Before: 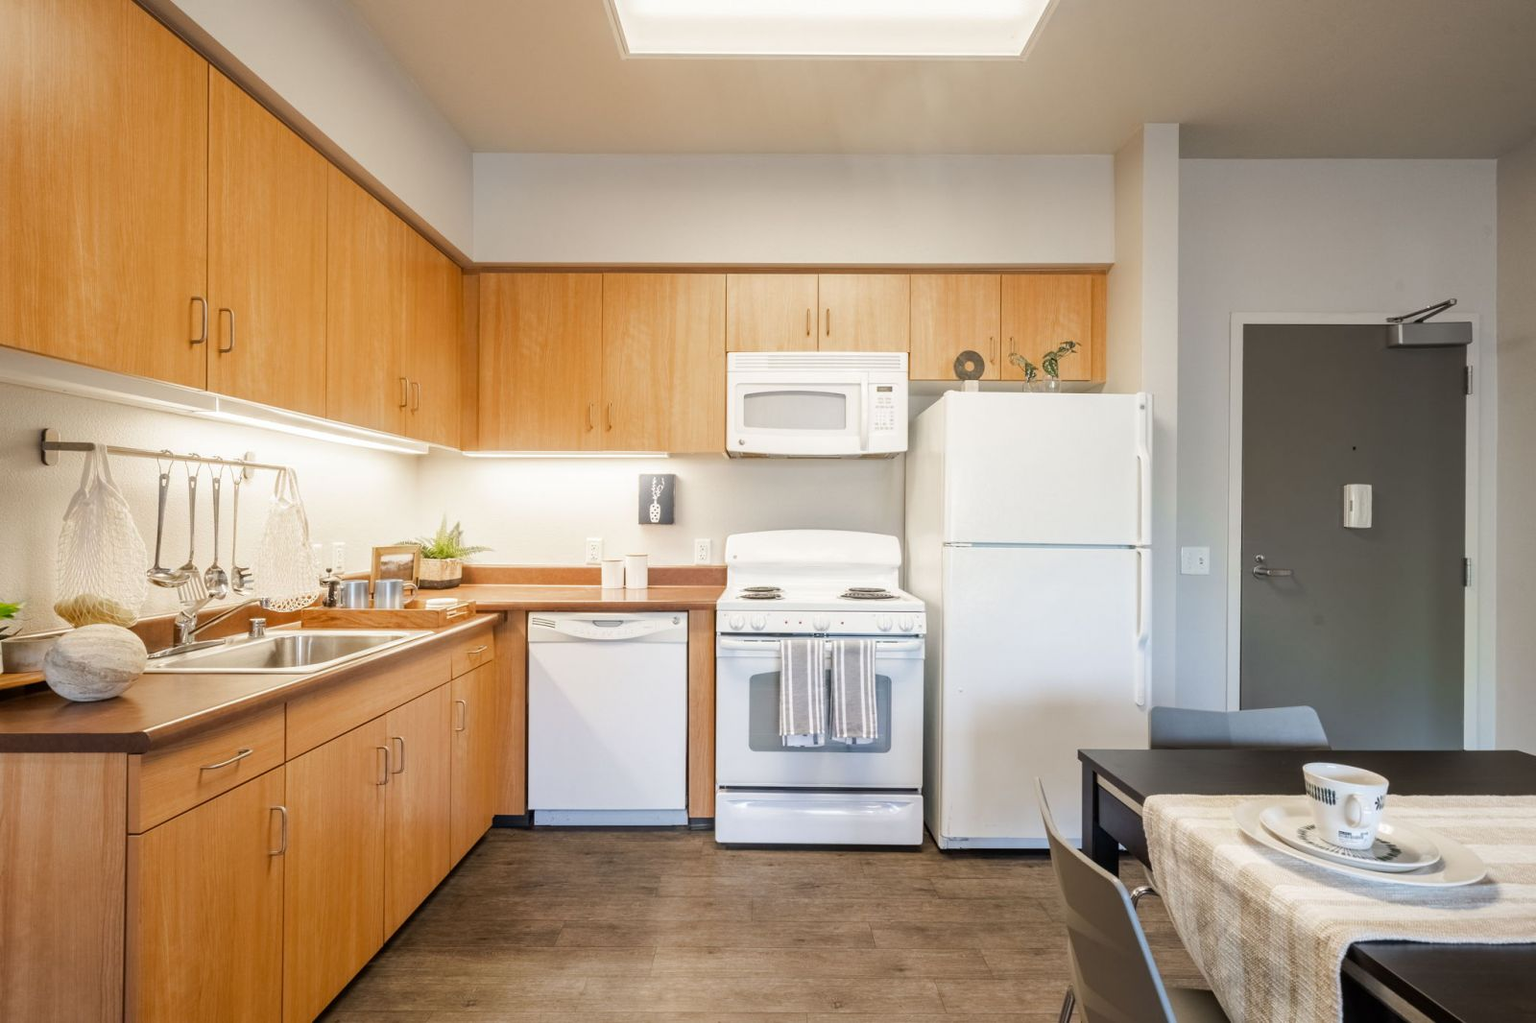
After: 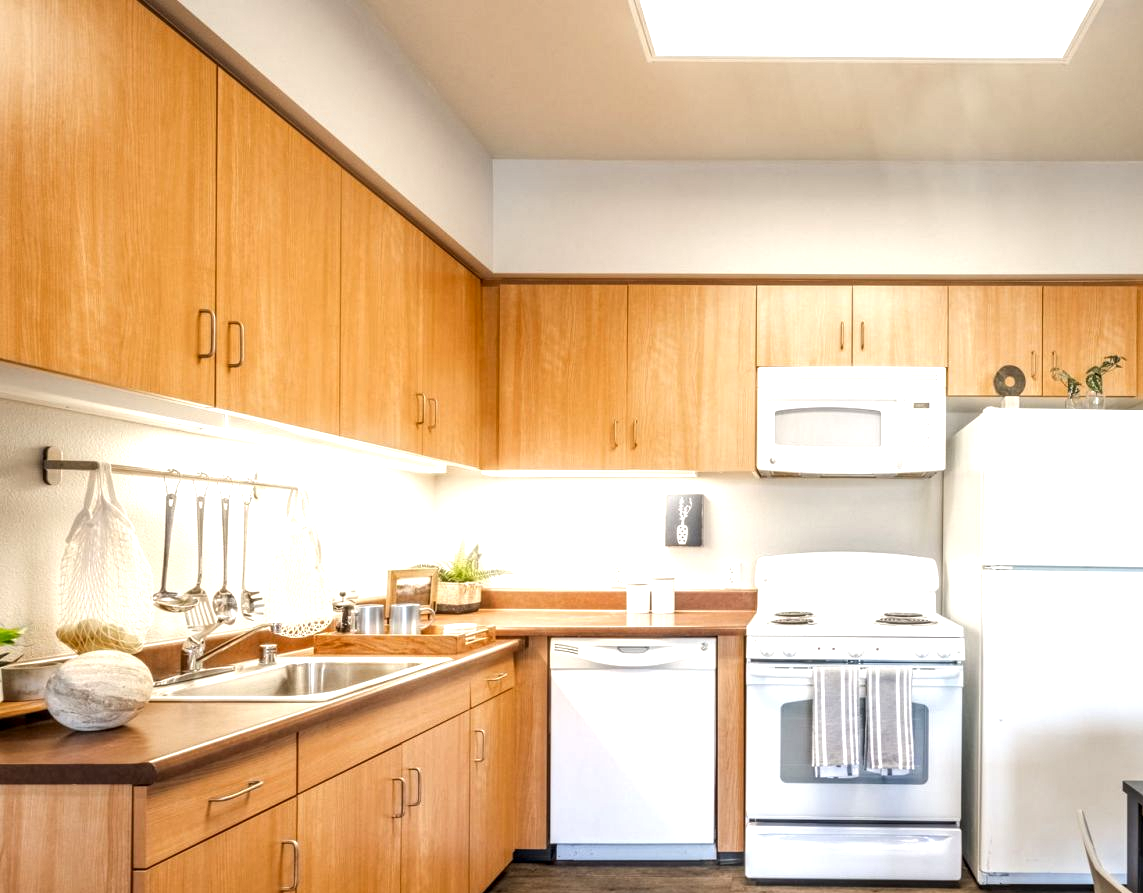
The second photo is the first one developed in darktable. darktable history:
local contrast: detail 144%
crop: right 28.513%, bottom 16.213%
exposure: black level correction -0.002, exposure 0.531 EV, compensate highlight preservation false
